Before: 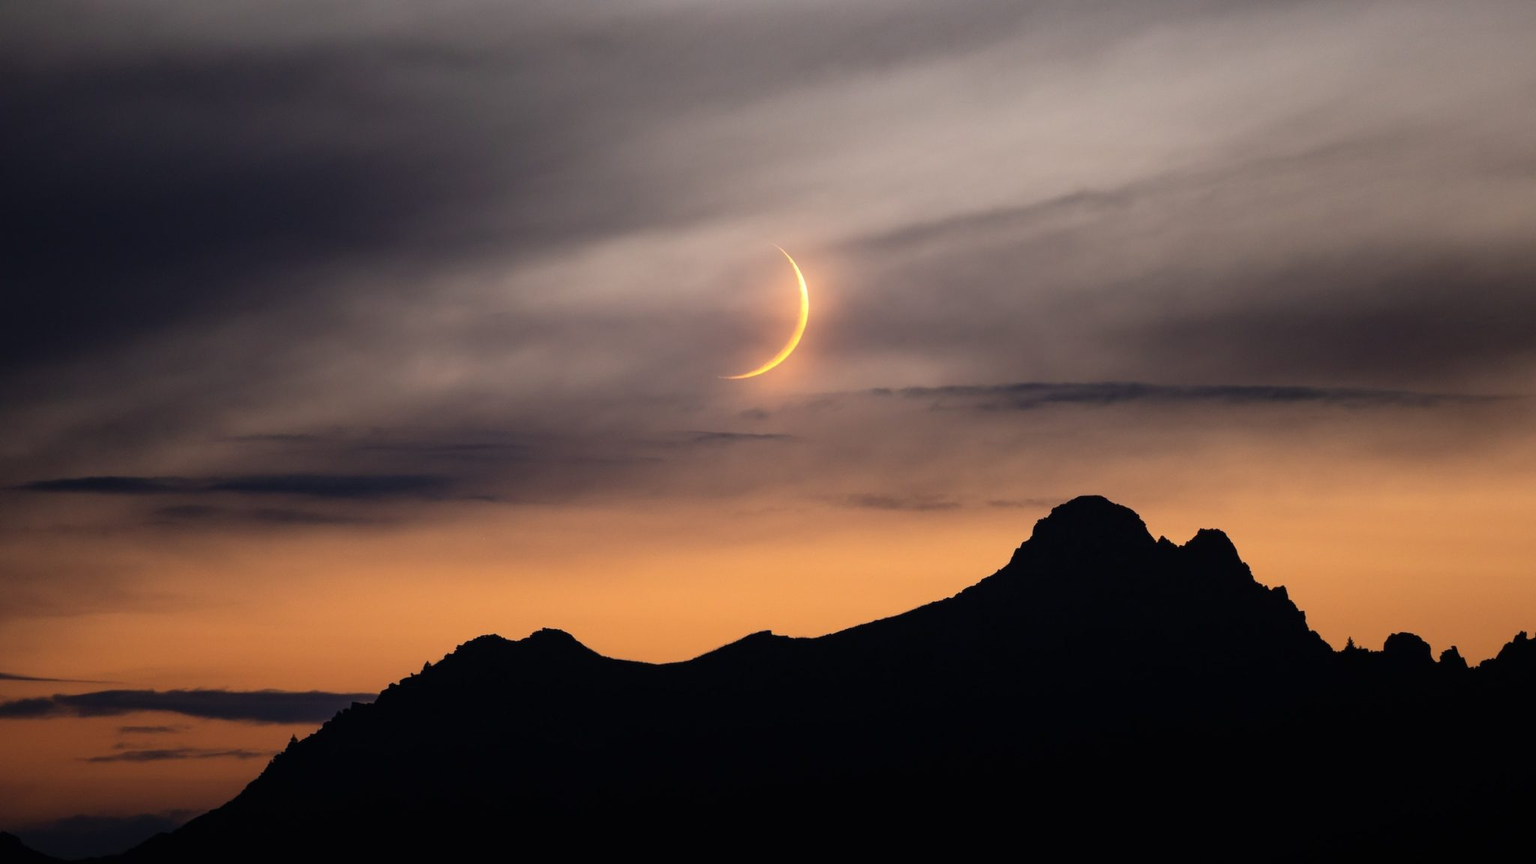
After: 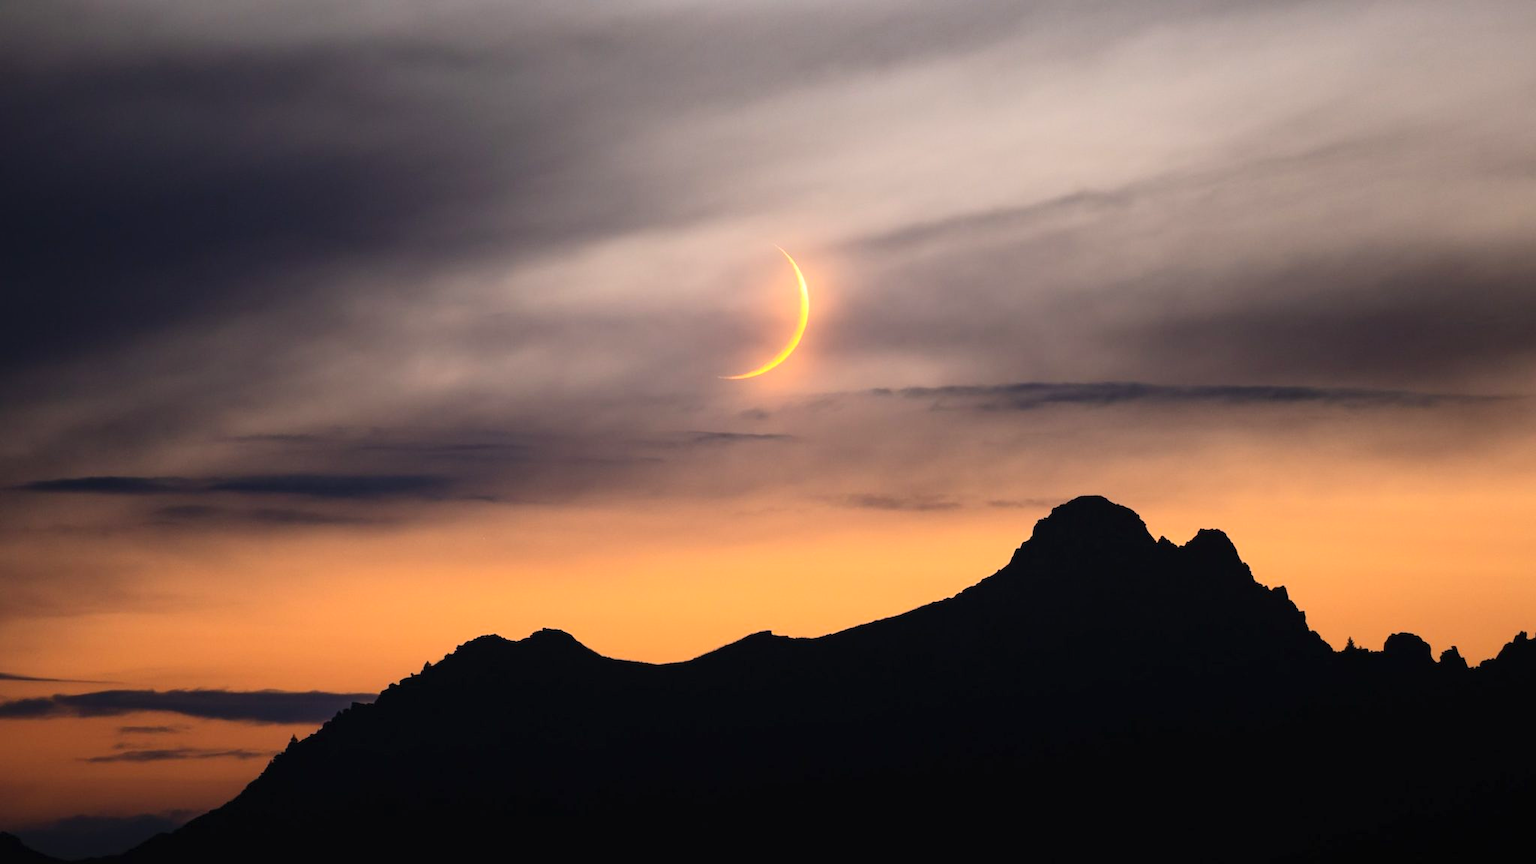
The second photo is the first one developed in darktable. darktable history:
contrast brightness saturation: contrast 0.201, brightness 0.169, saturation 0.229
